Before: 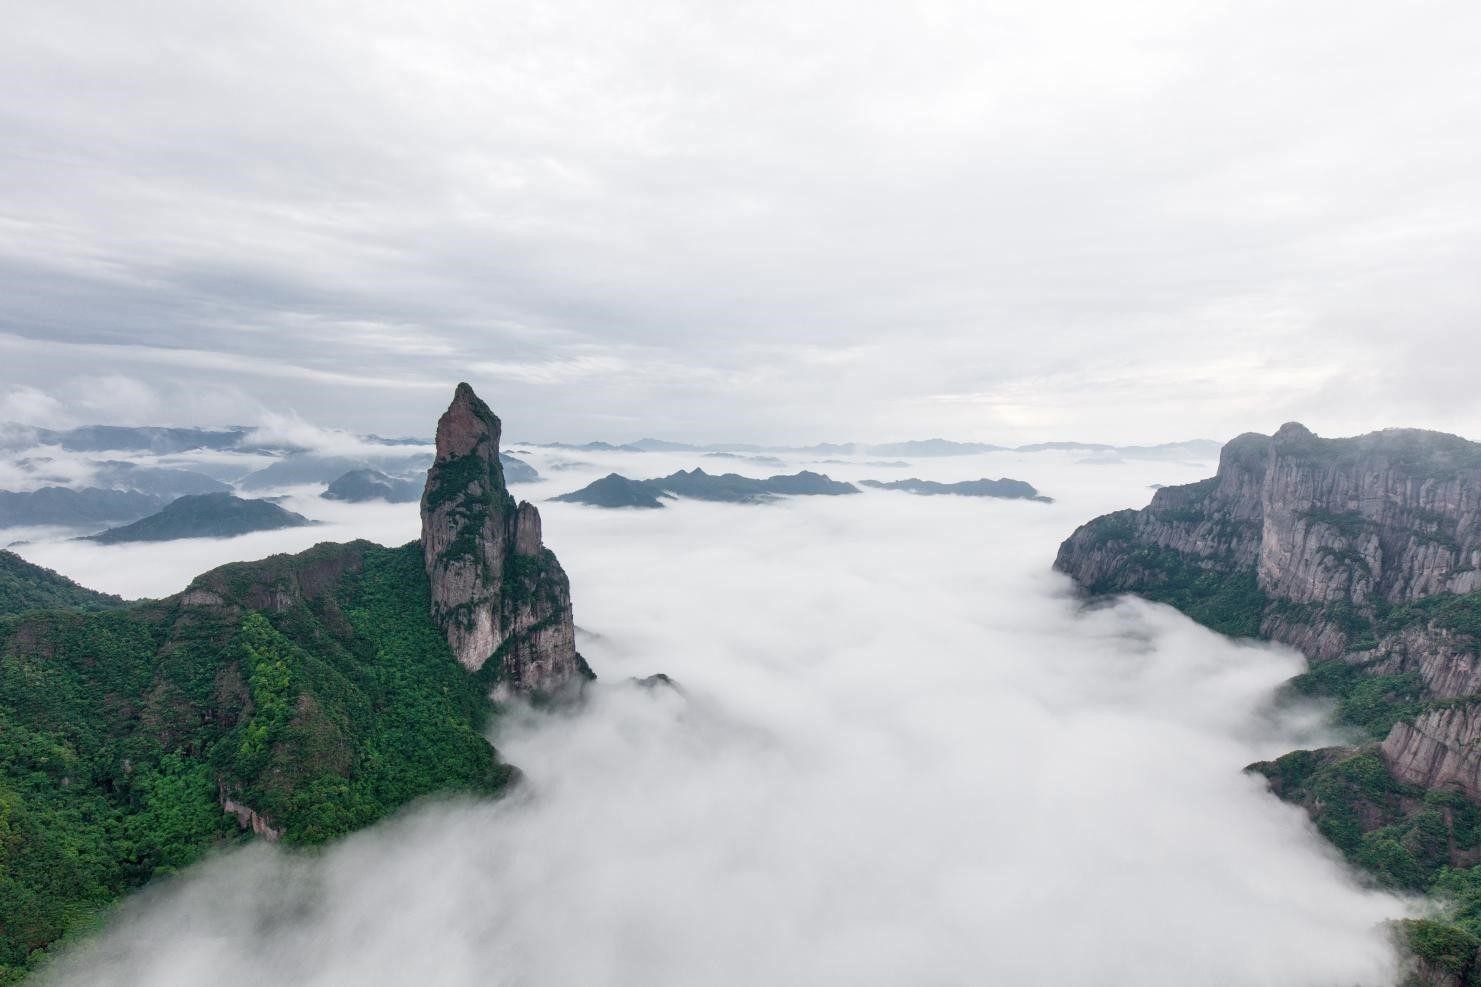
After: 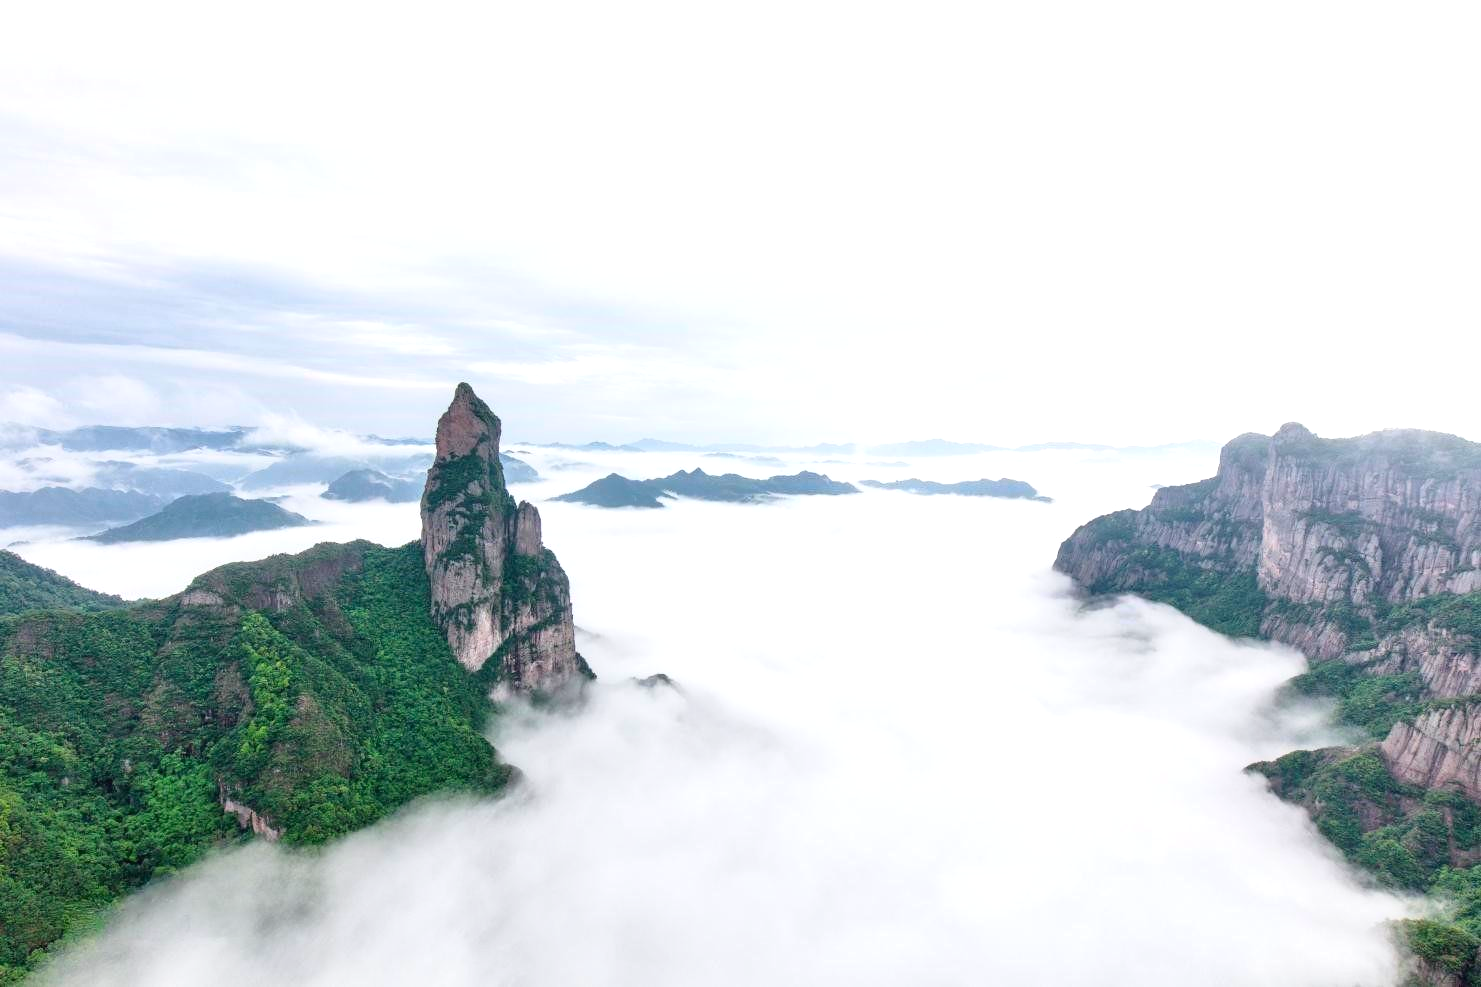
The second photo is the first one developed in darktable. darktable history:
contrast brightness saturation: contrast 0.2, brightness 0.16, saturation 0.22
exposure: exposure 0.661 EV, compensate highlight preservation false
shadows and highlights: shadows -20, white point adjustment -2, highlights -35
